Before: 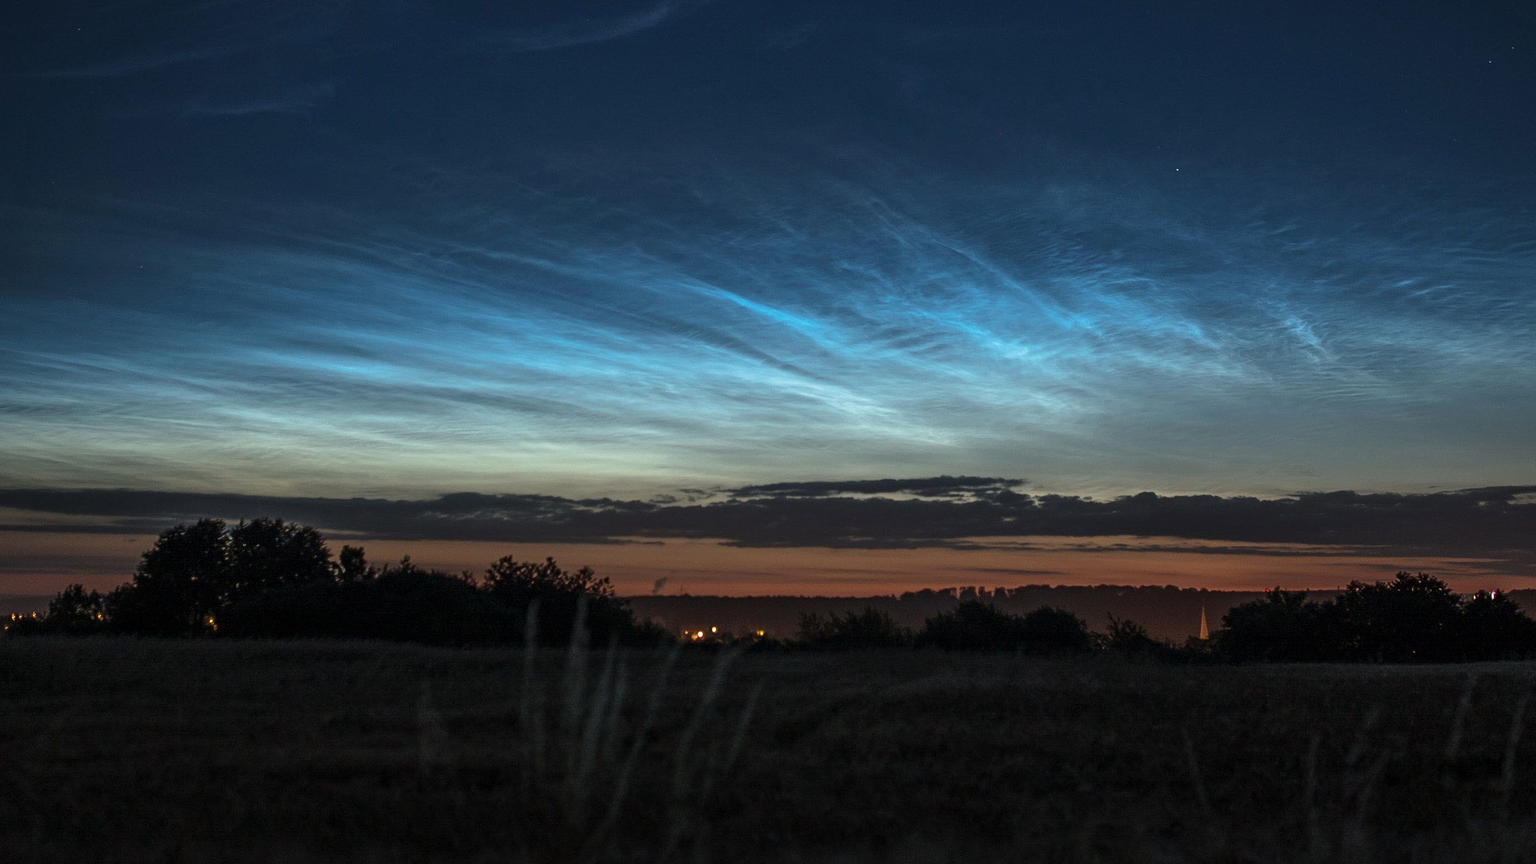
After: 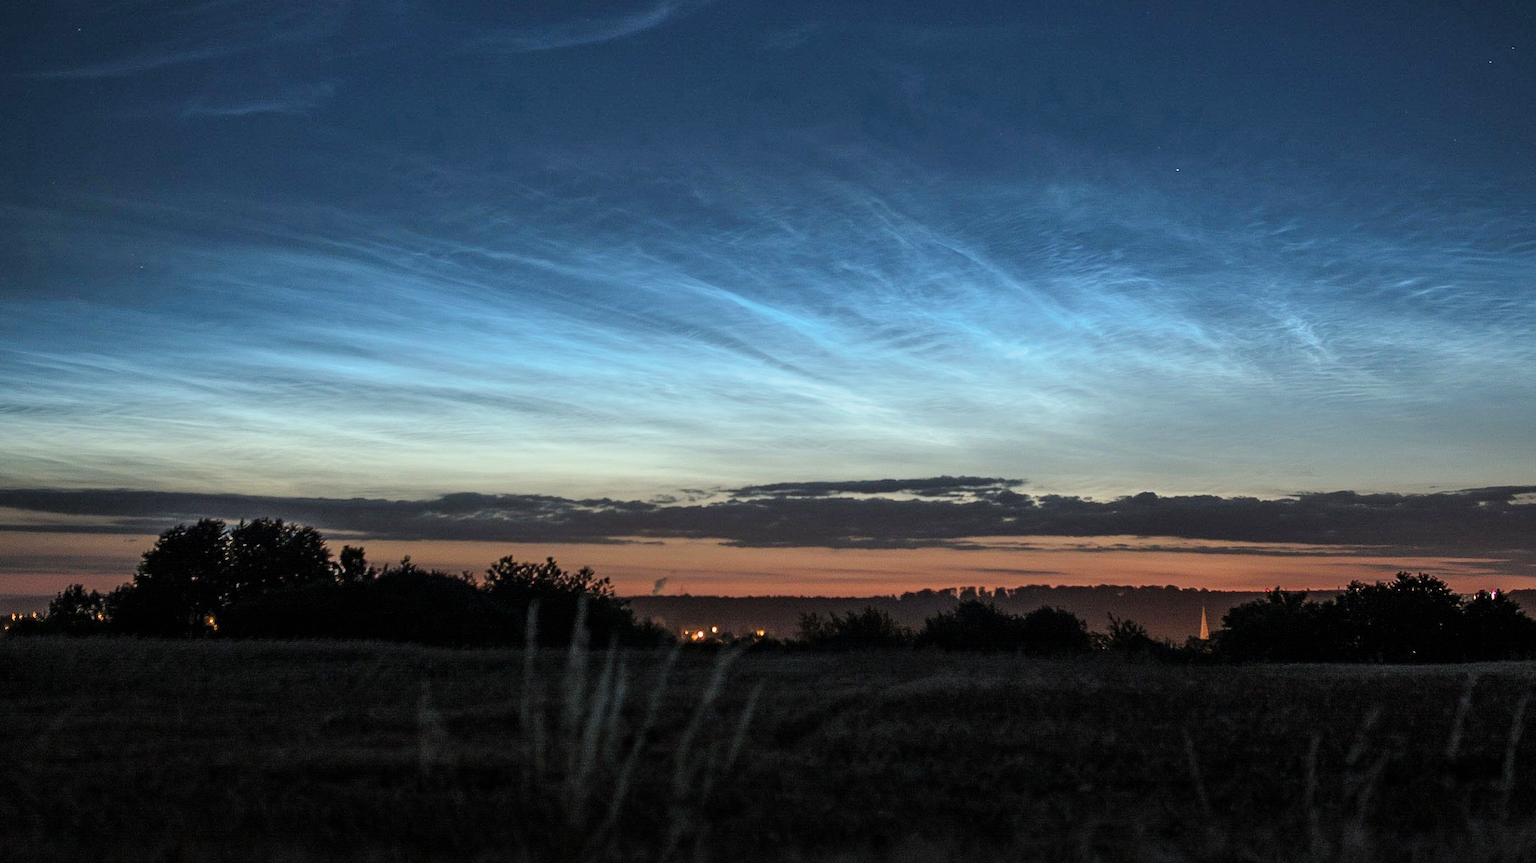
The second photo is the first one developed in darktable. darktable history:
exposure: black level correction 0, exposure 1.199 EV, compensate exposure bias true, compensate highlight preservation false
filmic rgb: black relative exposure -7.65 EV, white relative exposure 4.56 EV, hardness 3.61
